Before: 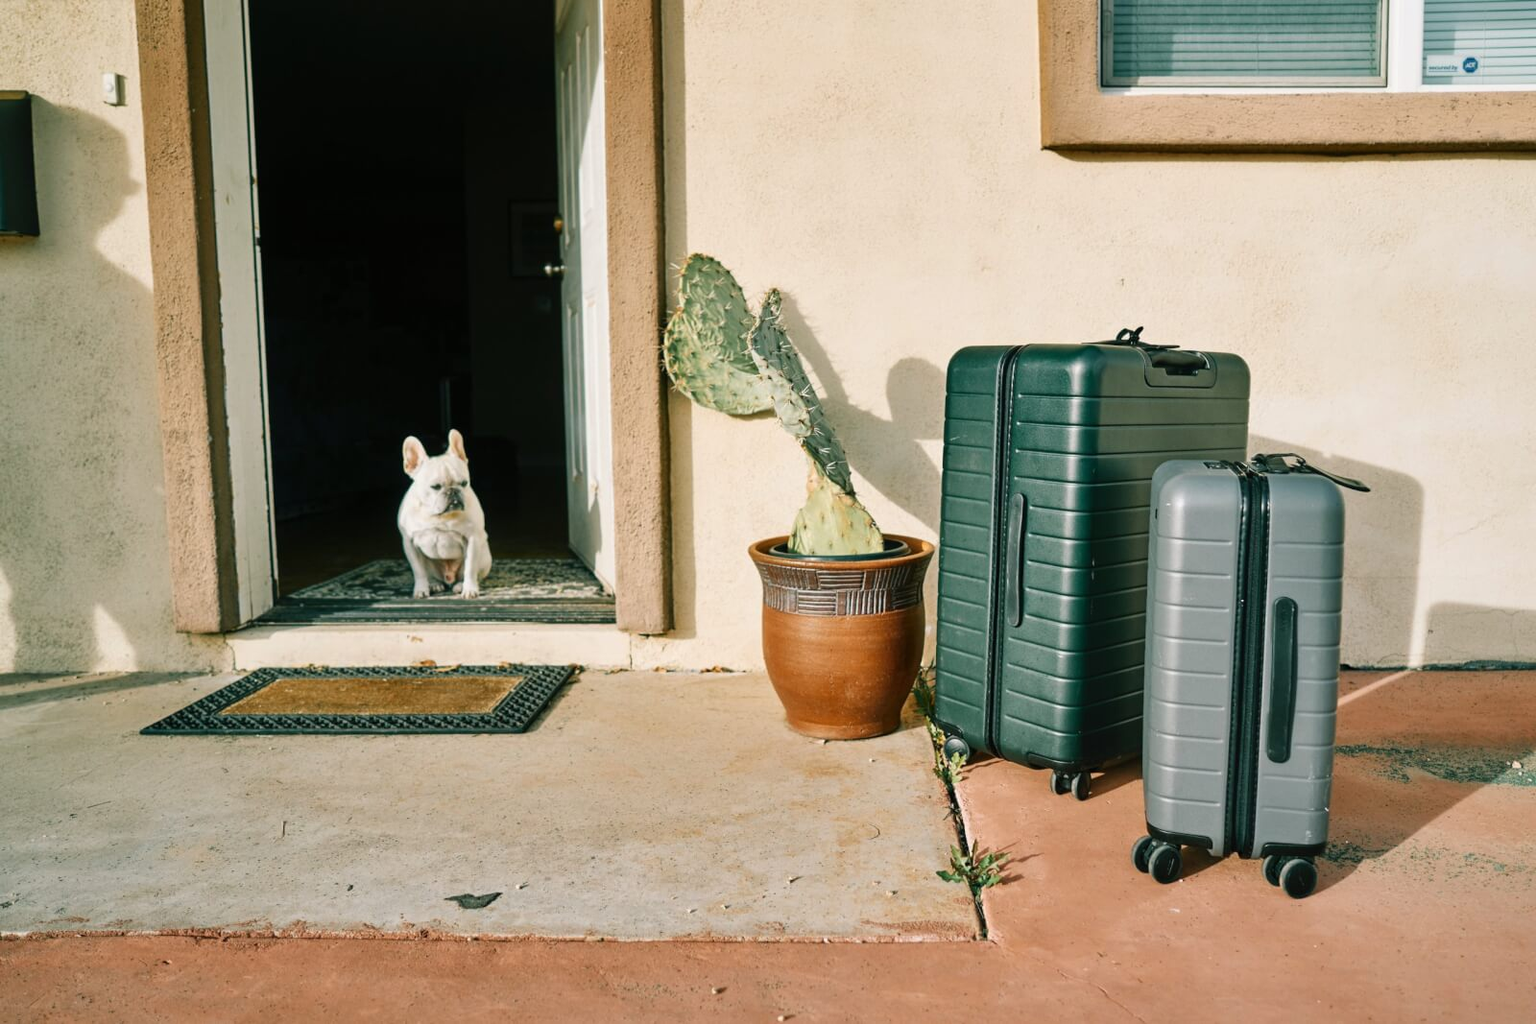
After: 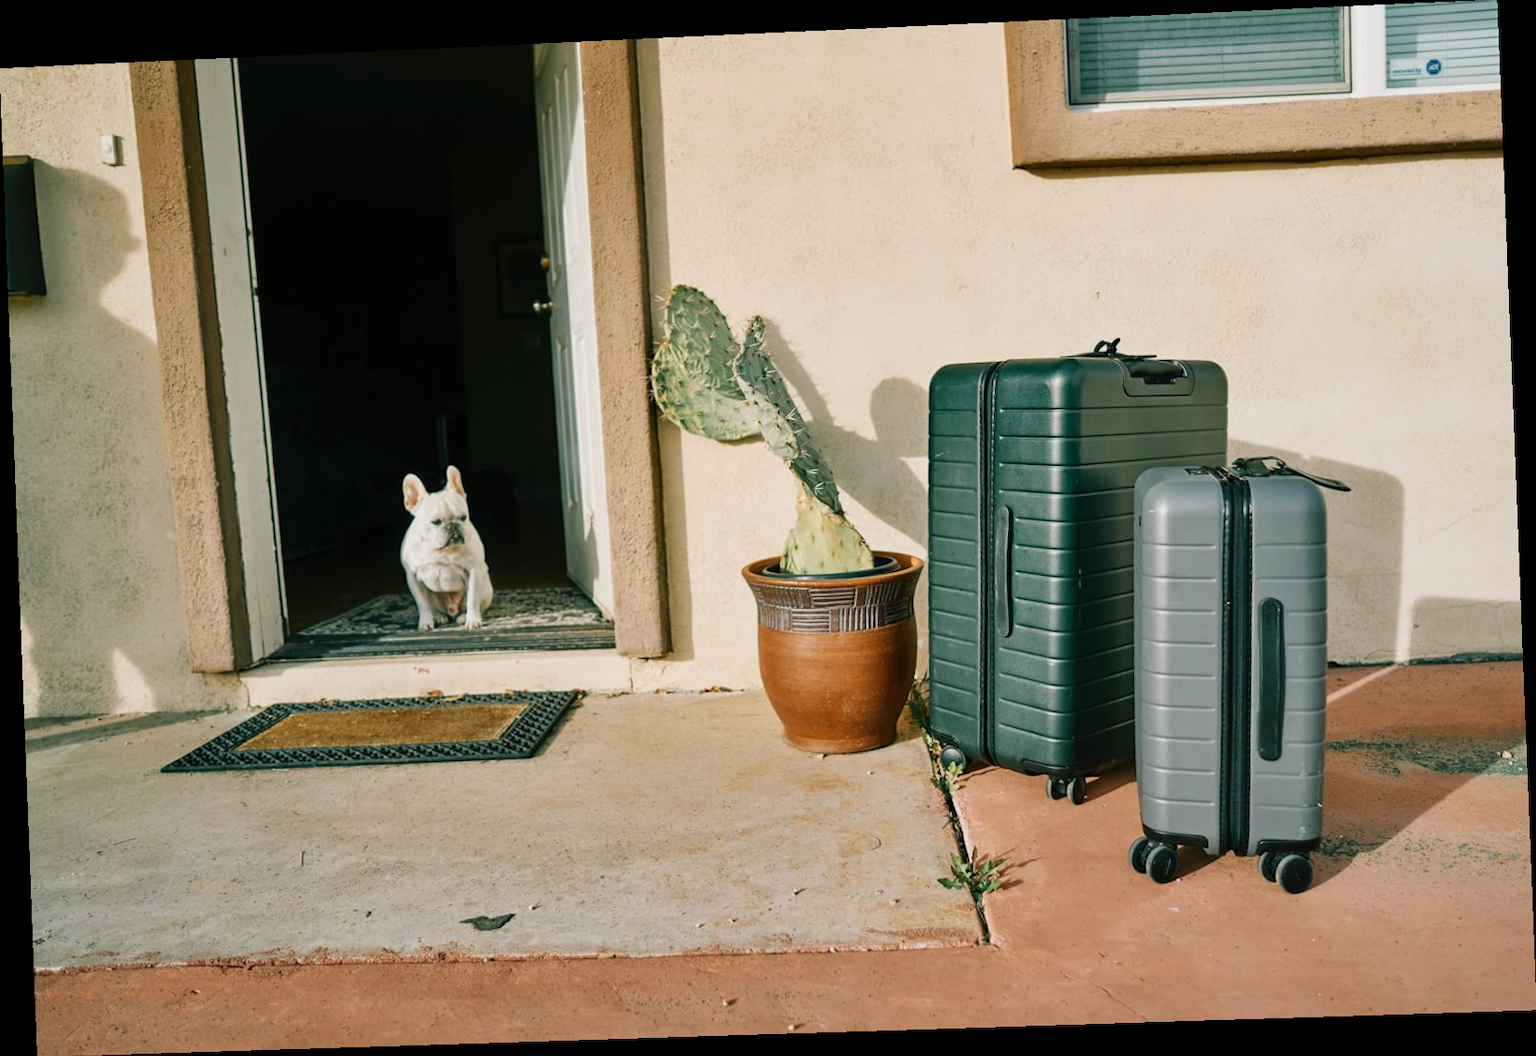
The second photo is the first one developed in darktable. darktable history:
rotate and perspective: rotation -2.22°, lens shift (horizontal) -0.022, automatic cropping off
exposure: exposure -0.151 EV, compensate highlight preservation false
